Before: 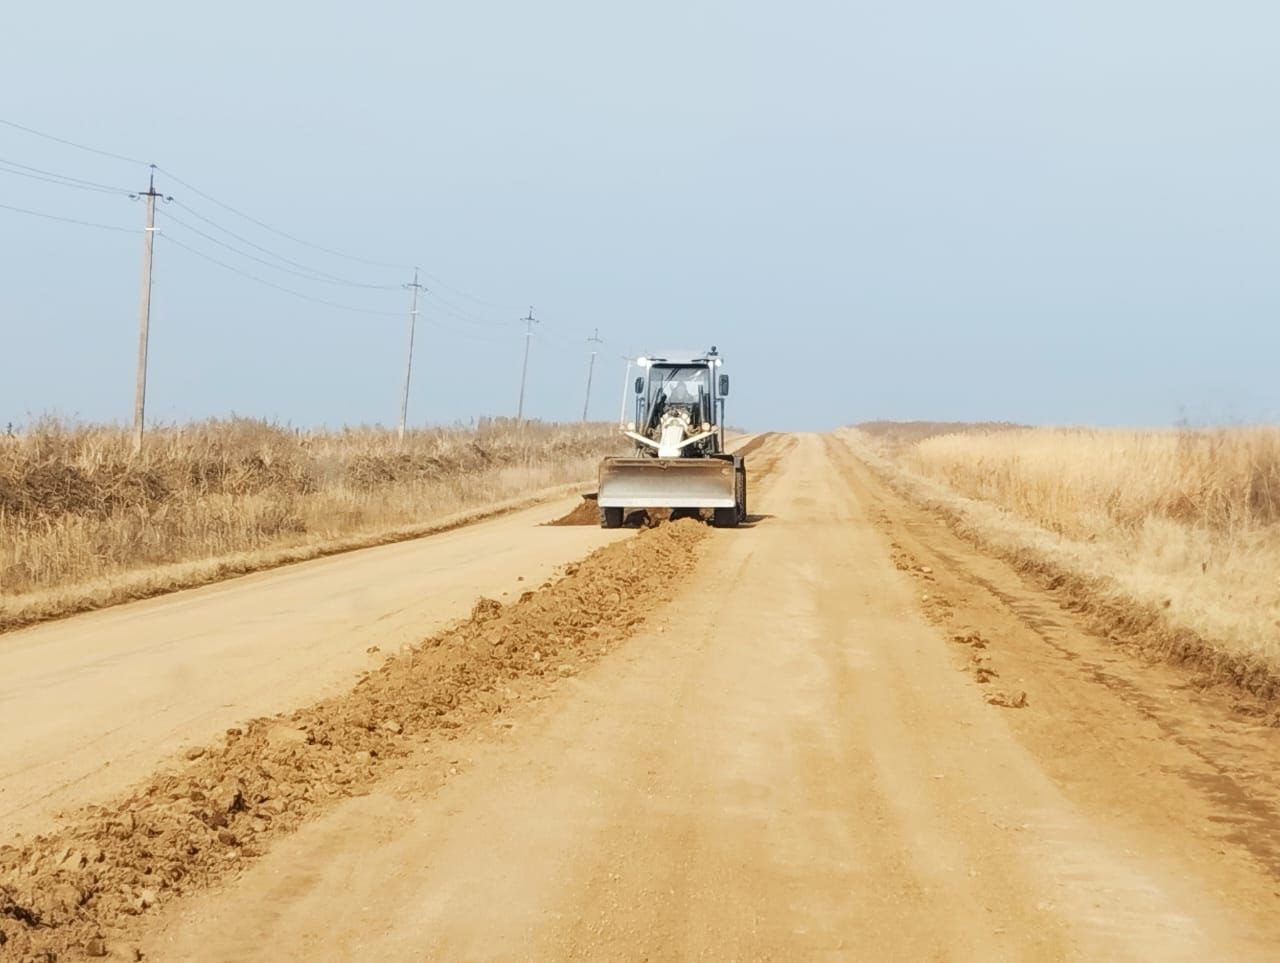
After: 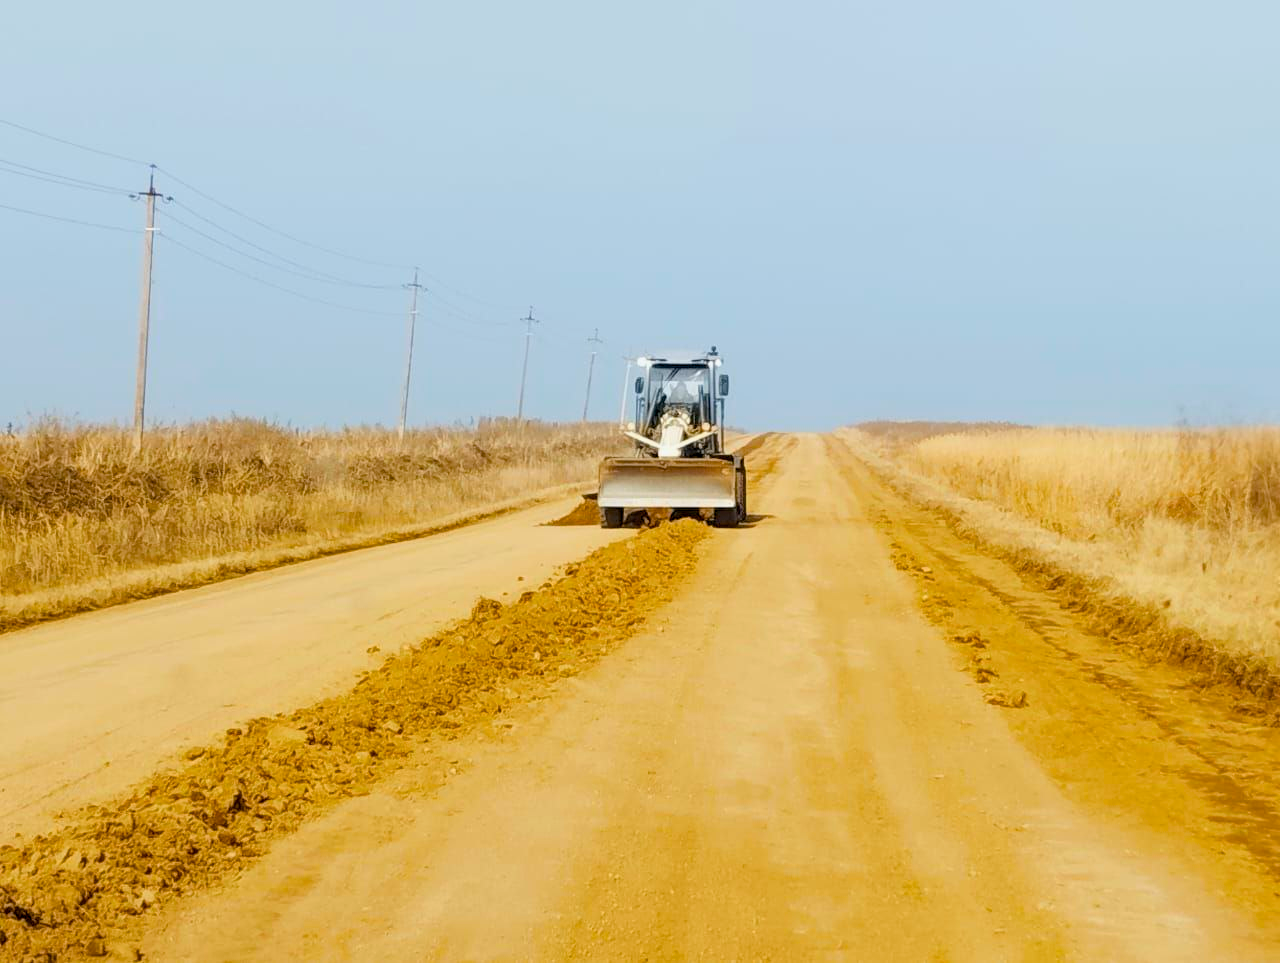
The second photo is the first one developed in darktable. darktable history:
color balance rgb: global offset › luminance -0.879%, perceptual saturation grading › global saturation 41.221%, perceptual brilliance grading › global brilliance 1.309%, perceptual brilliance grading › highlights -3.617%, global vibrance 21.413%
